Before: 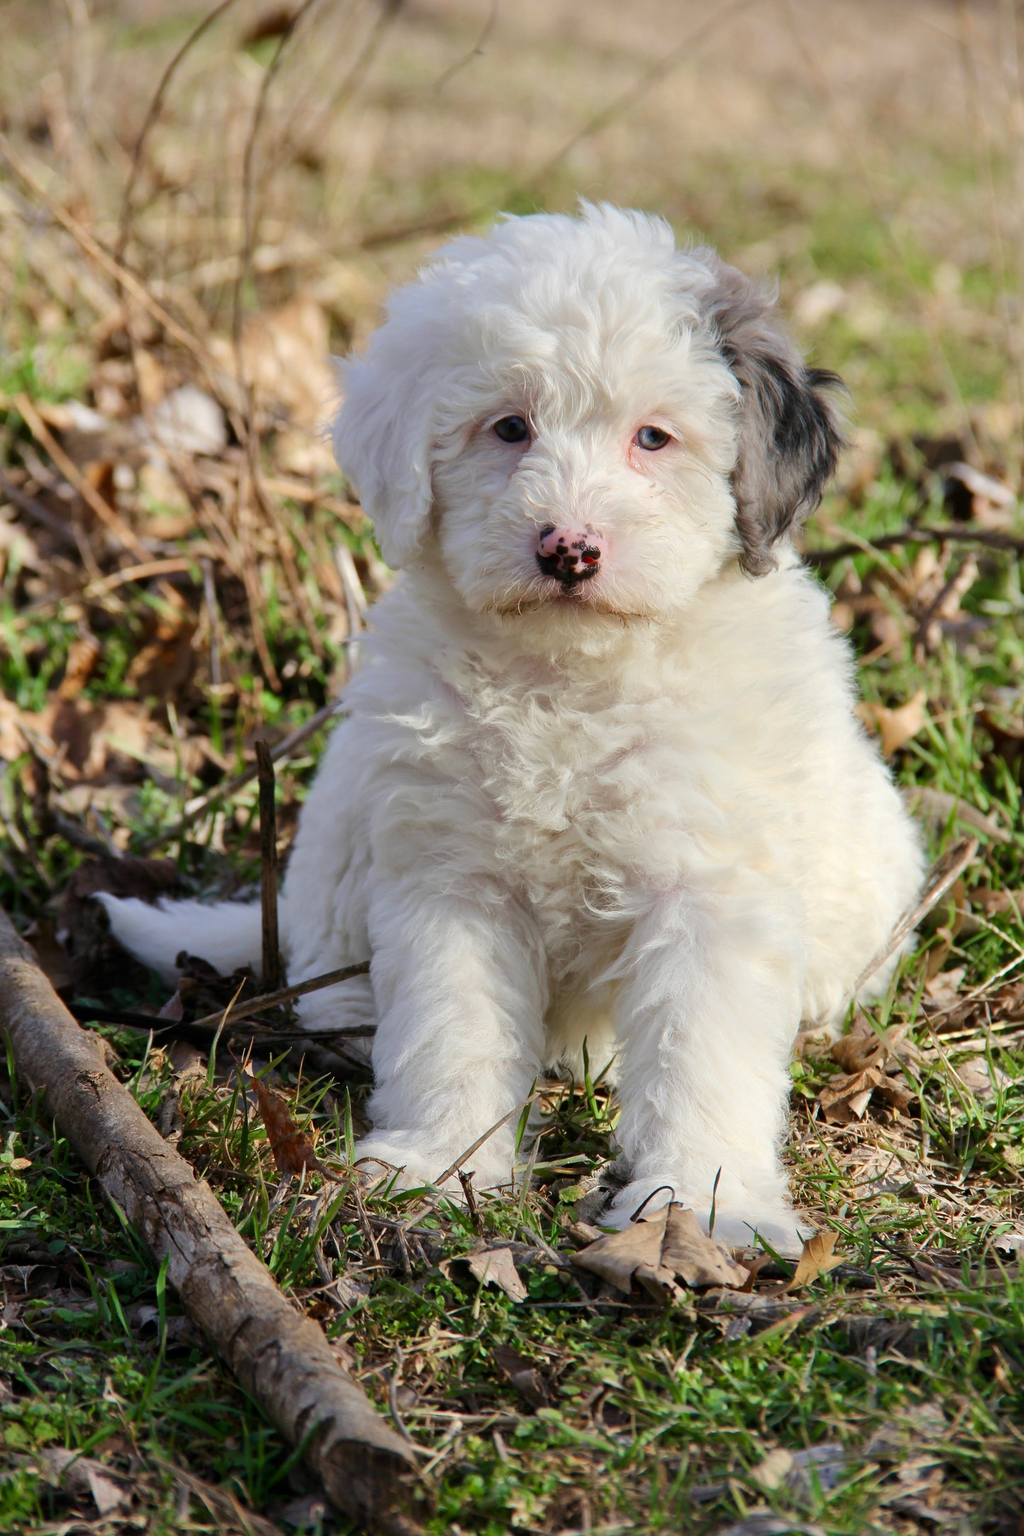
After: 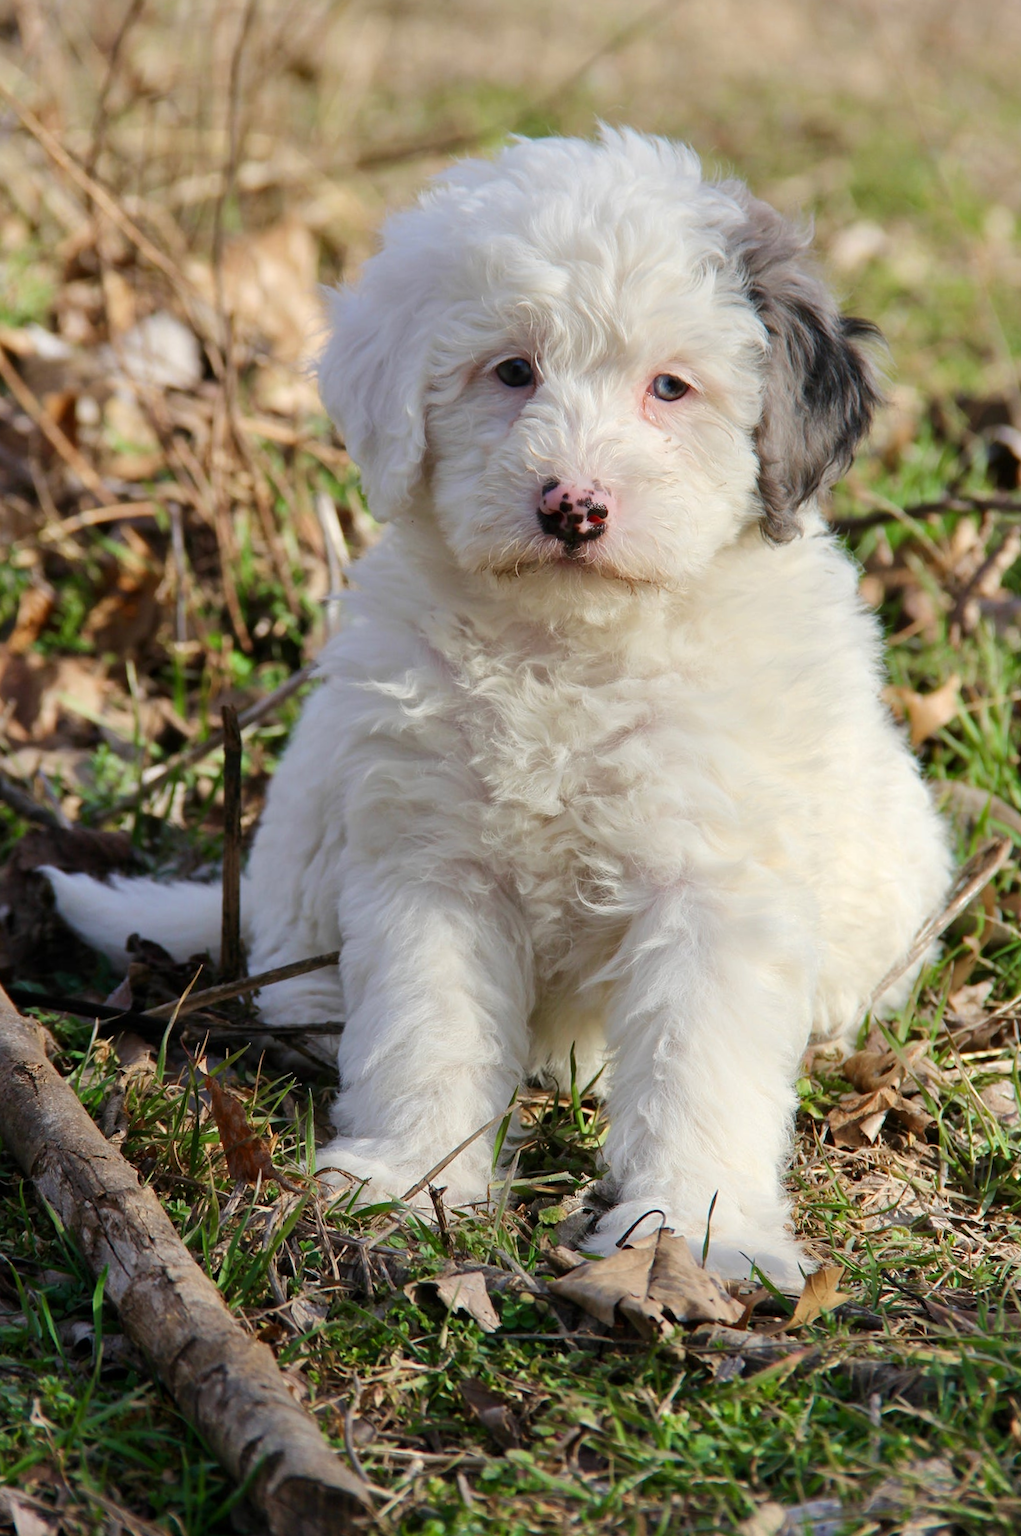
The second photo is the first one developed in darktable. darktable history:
crop and rotate: angle -1.95°, left 3.136%, top 3.72%, right 1.506%, bottom 0.706%
